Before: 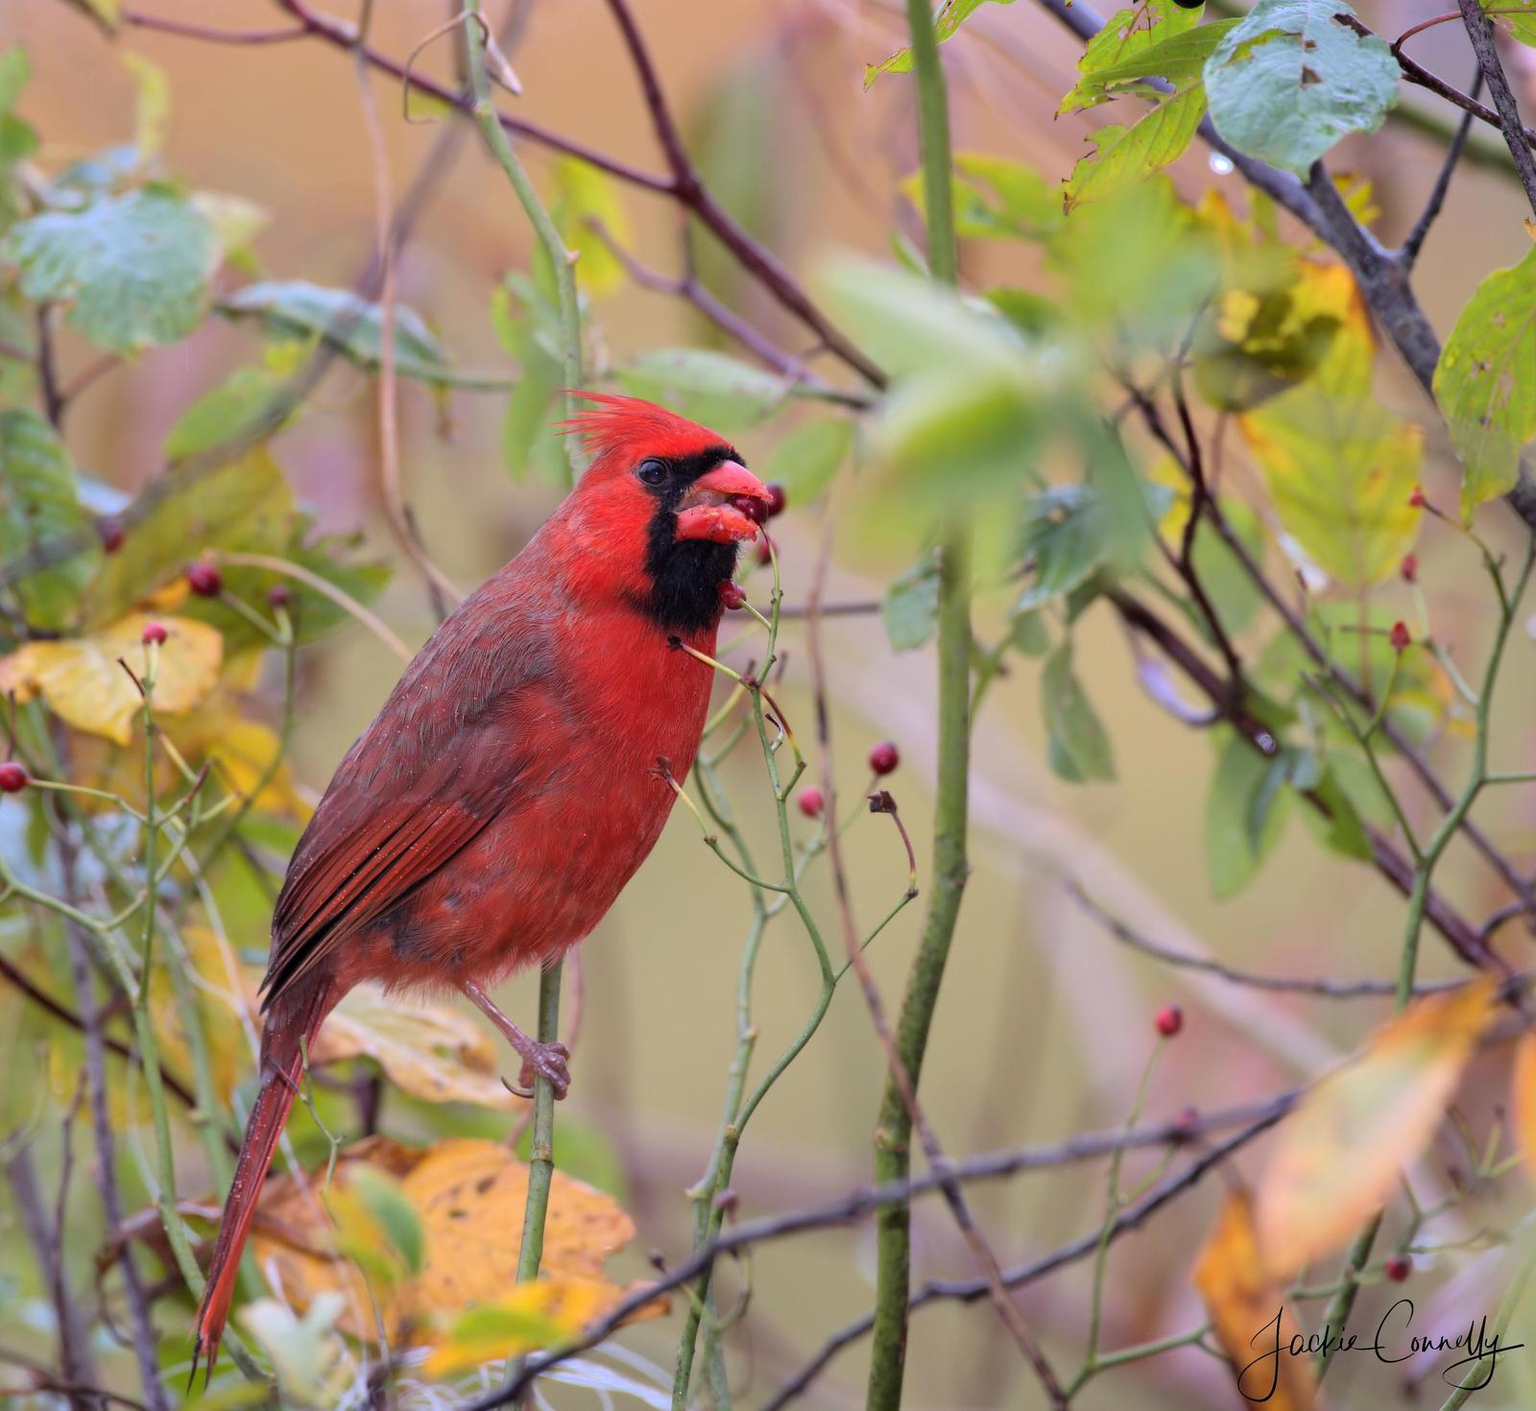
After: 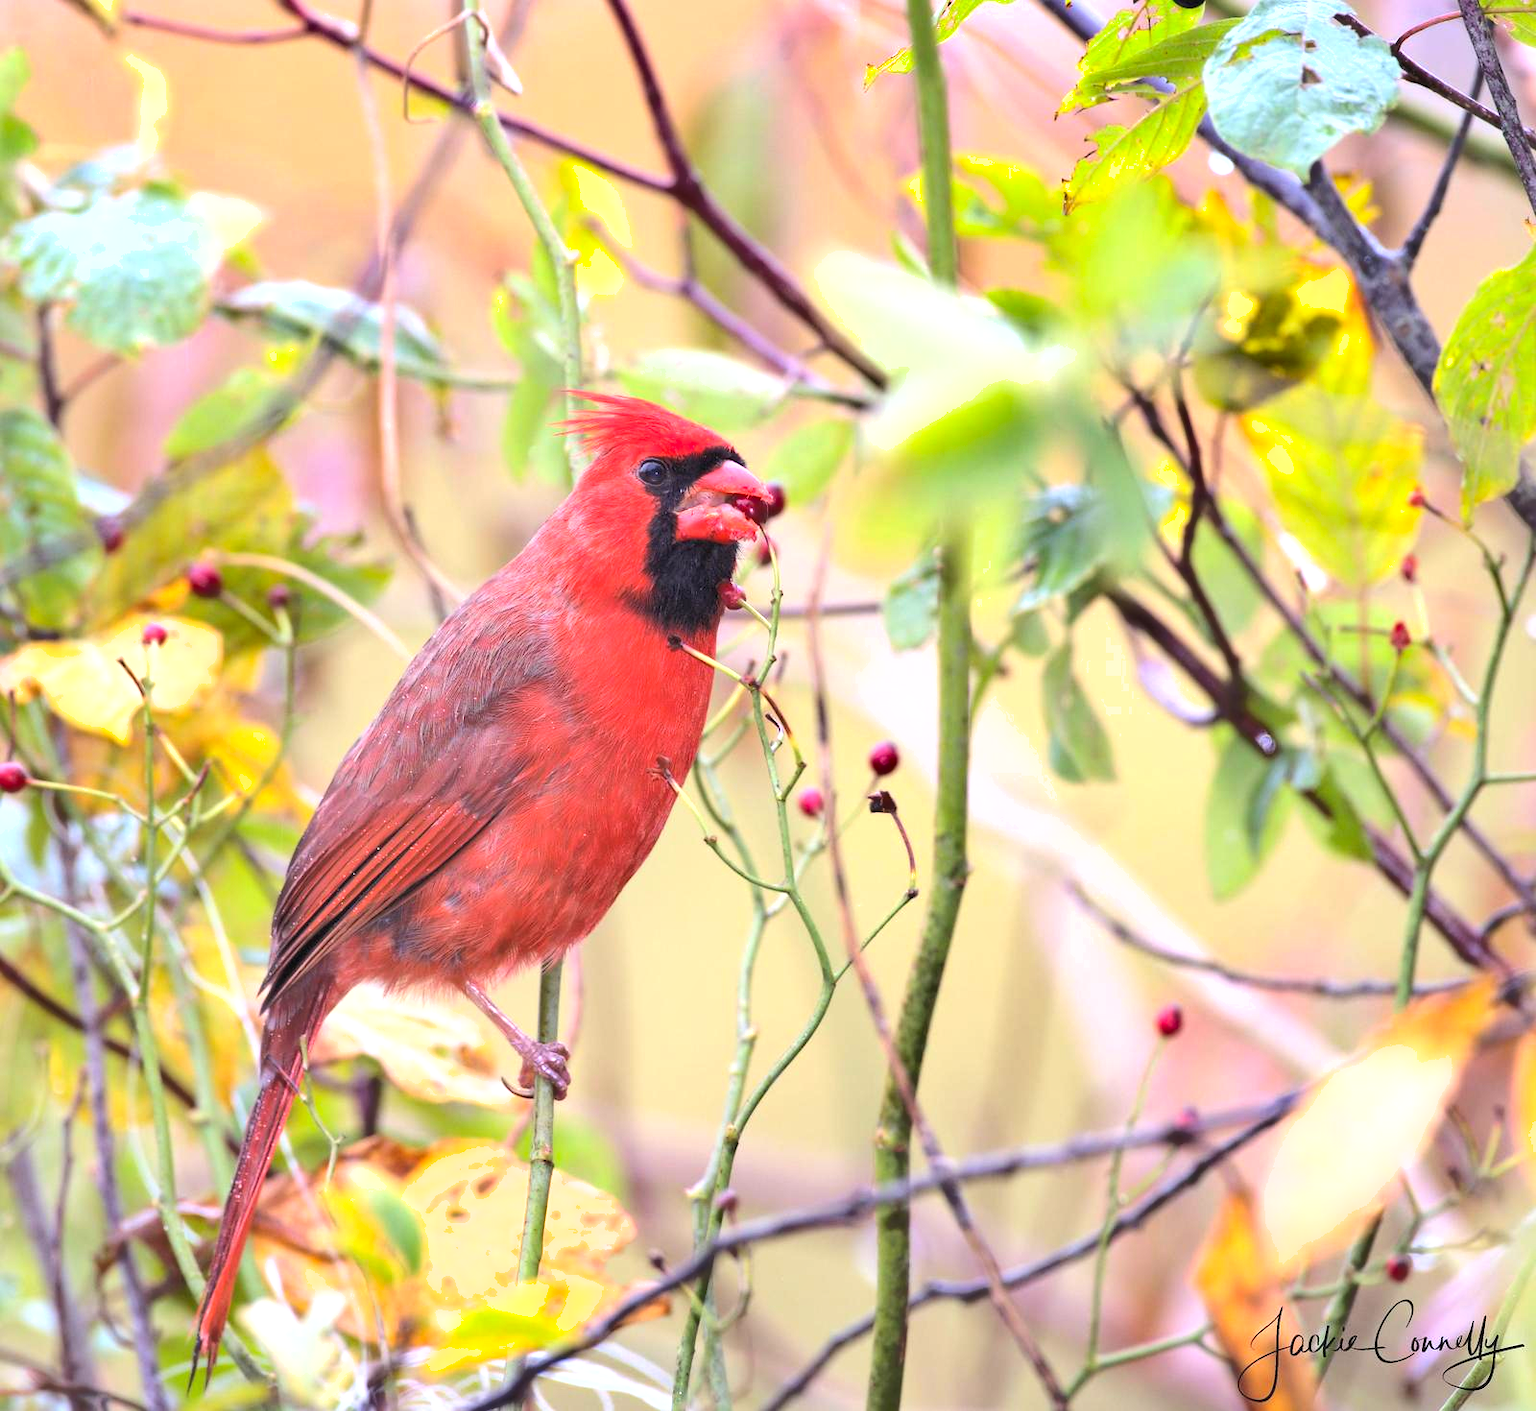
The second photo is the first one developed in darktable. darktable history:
shadows and highlights: soften with gaussian
exposure: black level correction 0, exposure 1.1 EV, compensate highlight preservation false
contrast brightness saturation: brightness 0.28
white balance: red 1, blue 1
